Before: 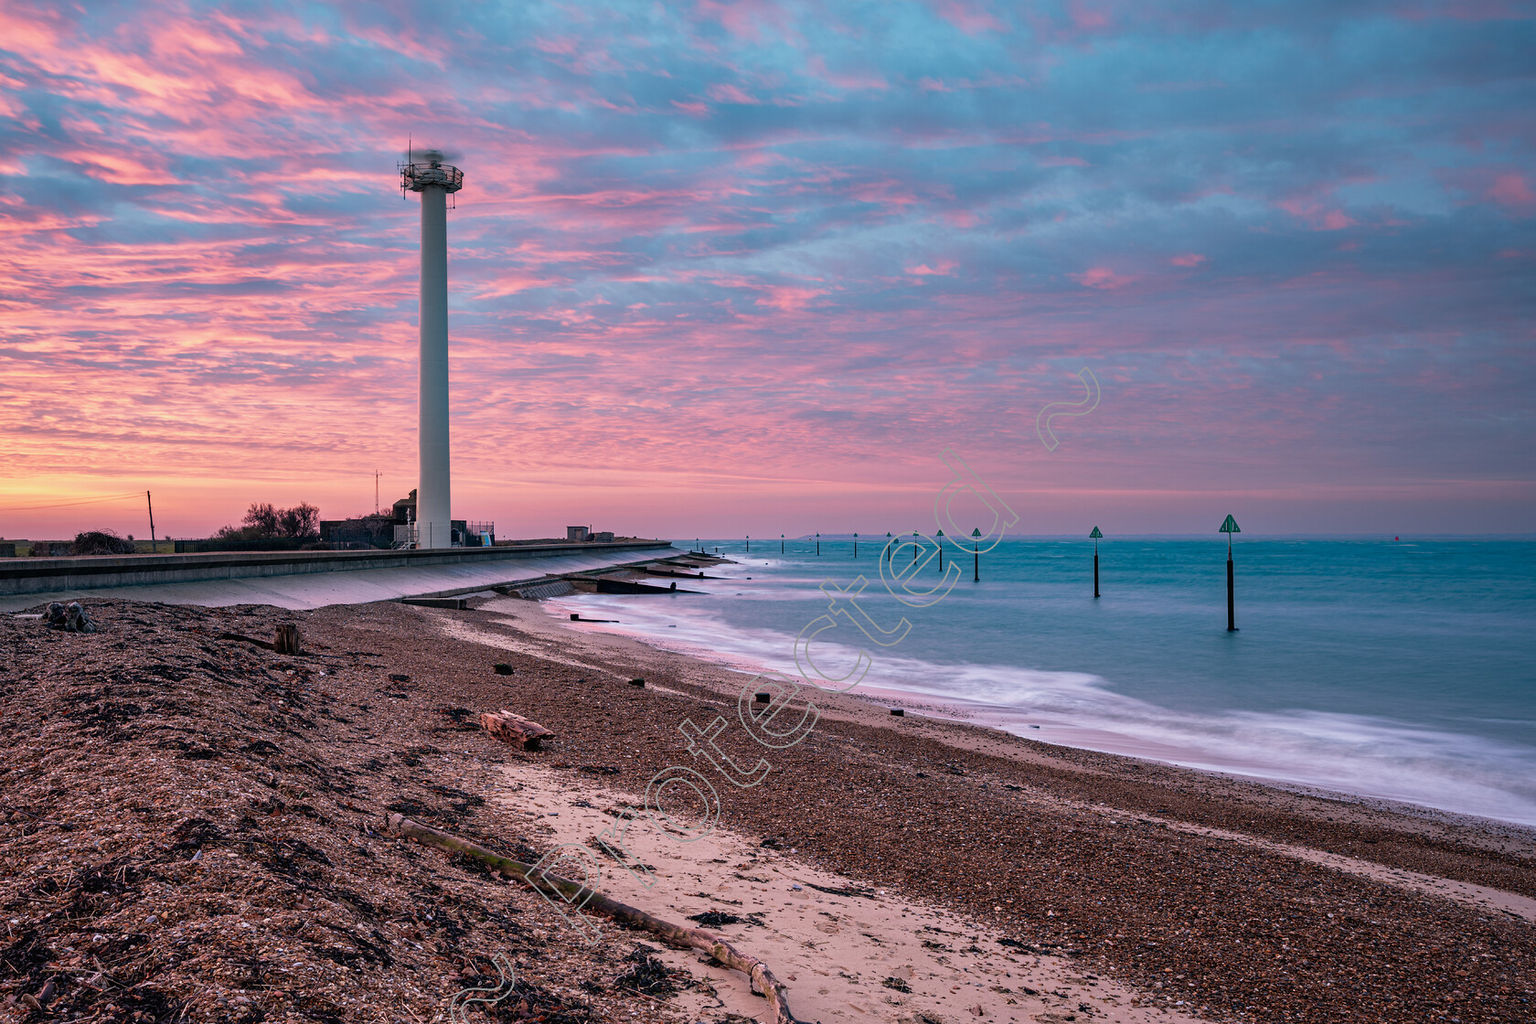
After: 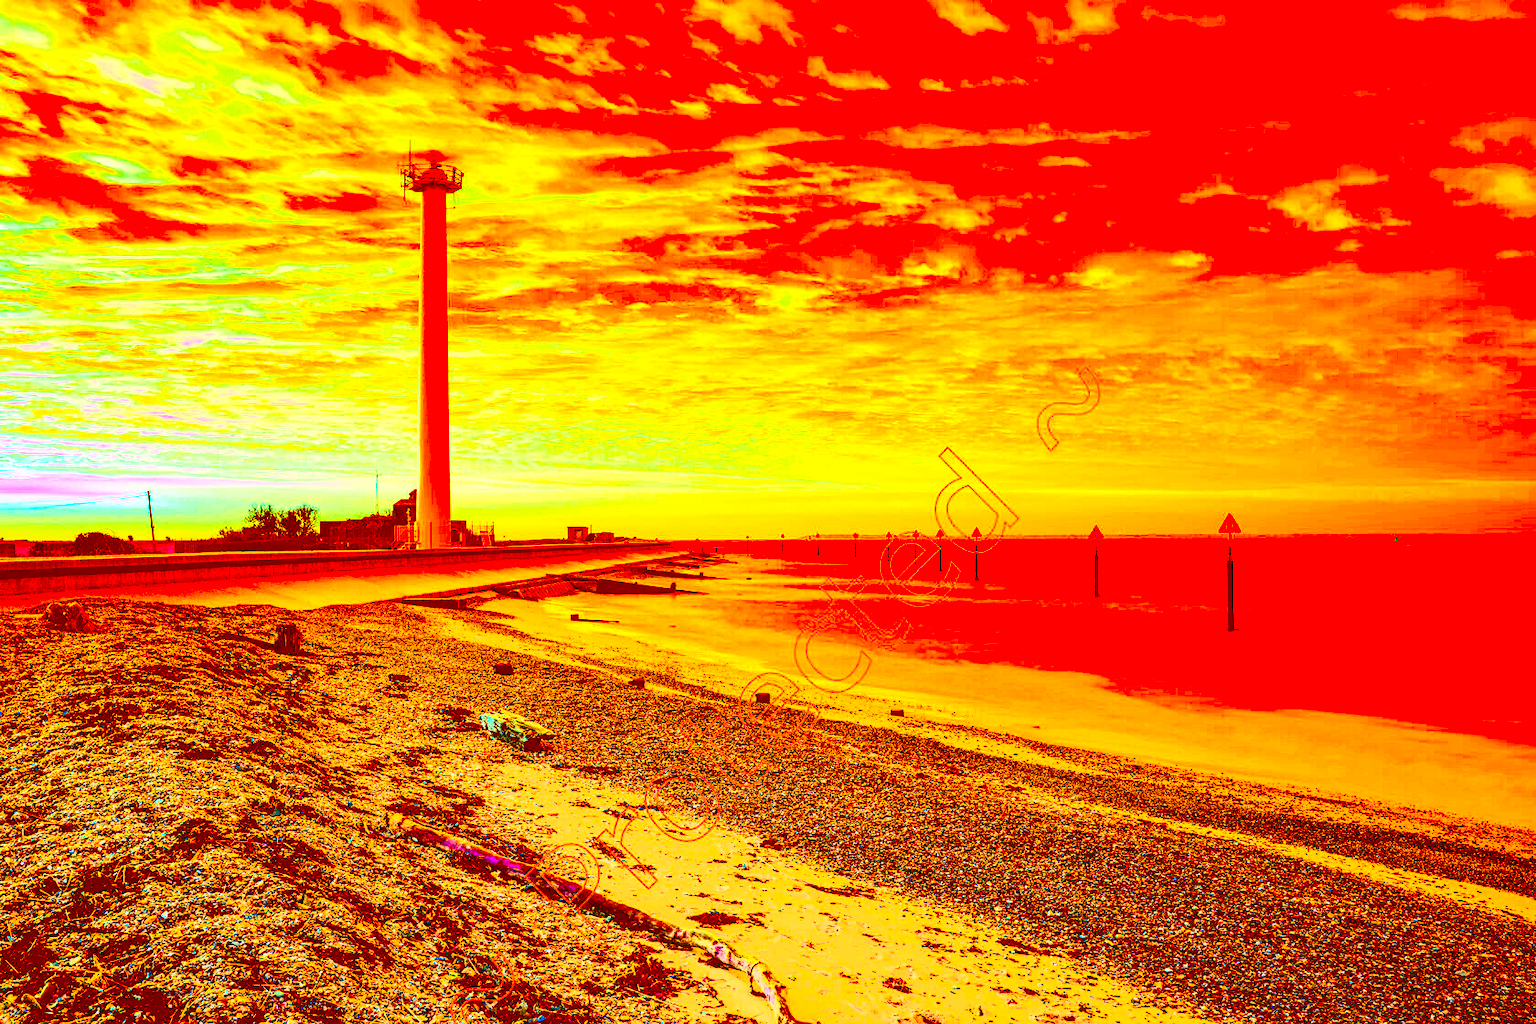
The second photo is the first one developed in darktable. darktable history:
color correction: highlights a* -39.68, highlights b* -40, shadows a* -40, shadows b* -40, saturation -3
exposure: black level correction 0.009, exposure 1.425 EV, compensate highlight preservation false
local contrast: on, module defaults
contrast brightness saturation: contrast 0.62, brightness 0.34, saturation 0.14
